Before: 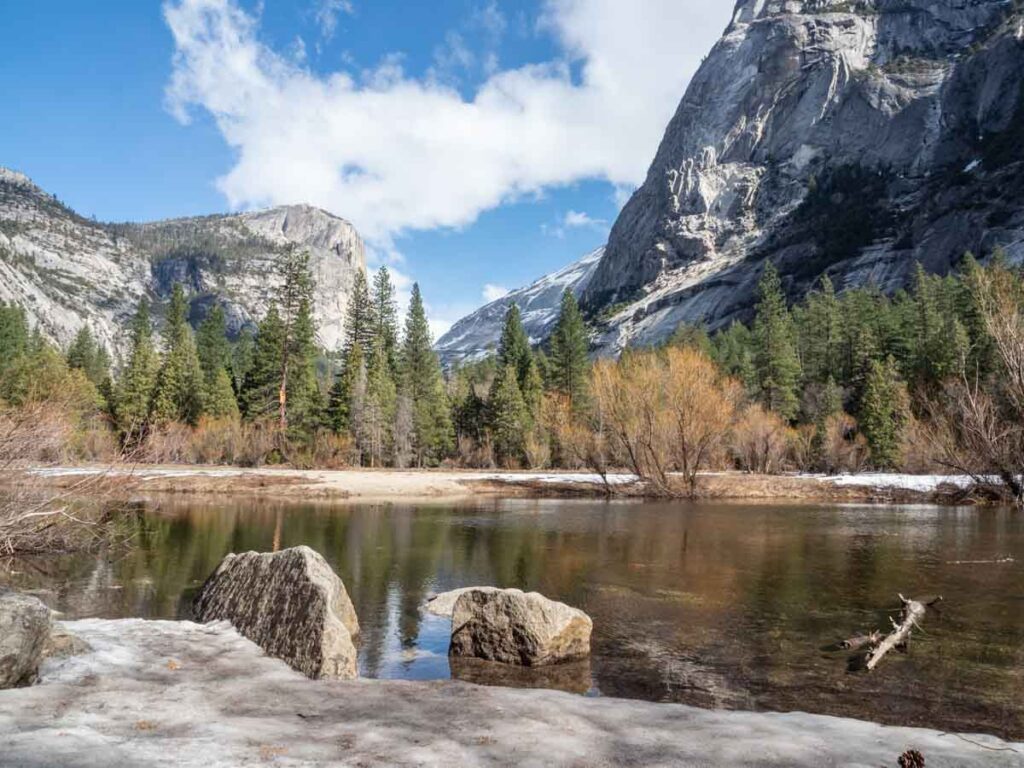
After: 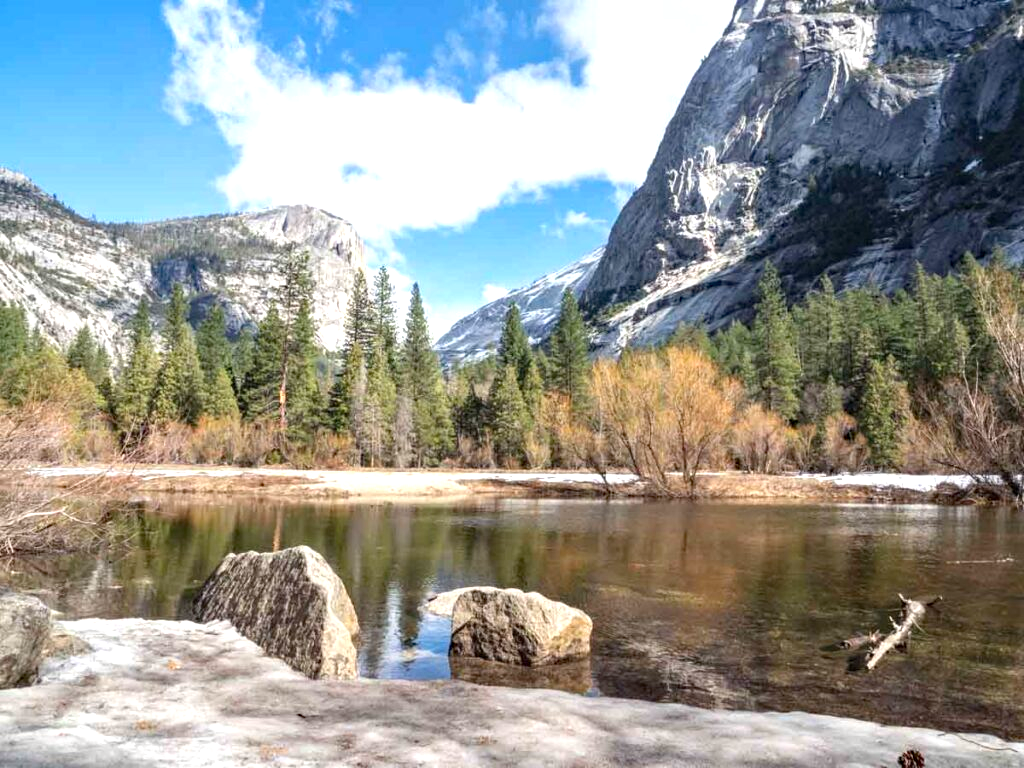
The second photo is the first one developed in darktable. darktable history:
exposure: black level correction 0, exposure 0.693 EV, compensate highlight preservation false
haze removal: compatibility mode true, adaptive false
